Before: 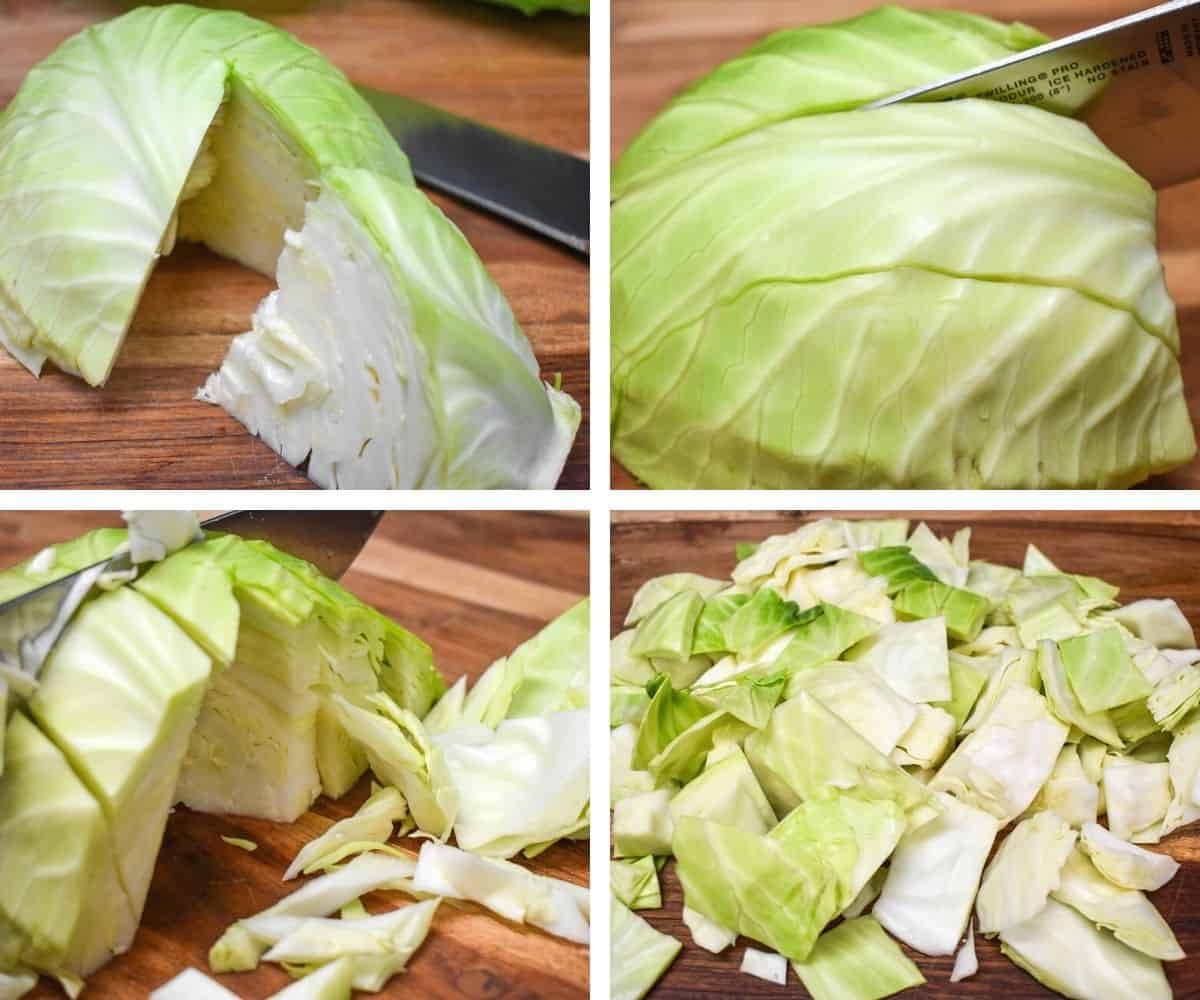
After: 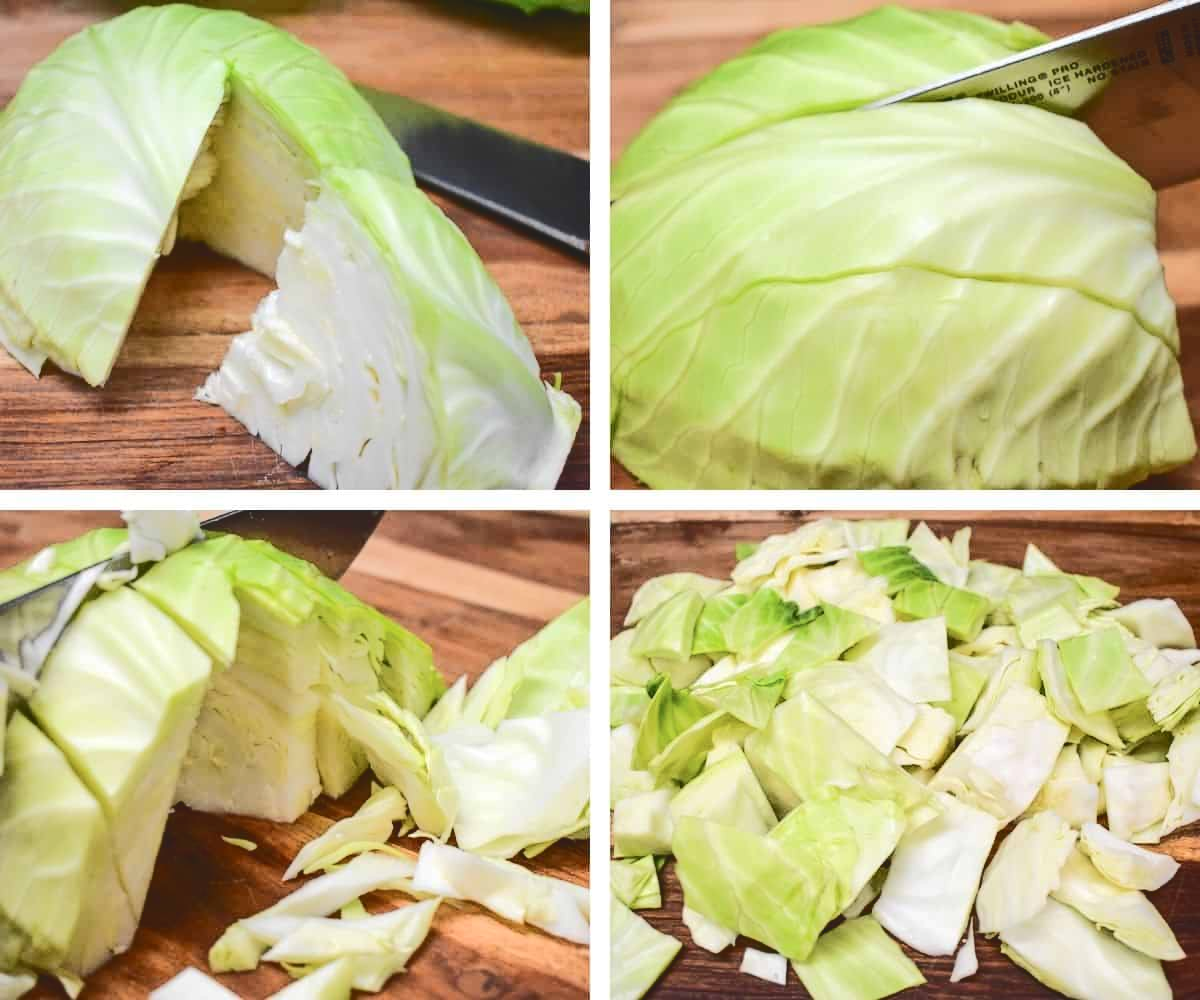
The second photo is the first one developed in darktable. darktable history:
tone curve: curves: ch0 [(0, 0) (0.003, 0.108) (0.011, 0.112) (0.025, 0.117) (0.044, 0.126) (0.069, 0.133) (0.1, 0.146) (0.136, 0.158) (0.177, 0.178) (0.224, 0.212) (0.277, 0.256) (0.335, 0.331) (0.399, 0.423) (0.468, 0.538) (0.543, 0.641) (0.623, 0.721) (0.709, 0.792) (0.801, 0.845) (0.898, 0.917) (1, 1)], color space Lab, independent channels, preserve colors none
